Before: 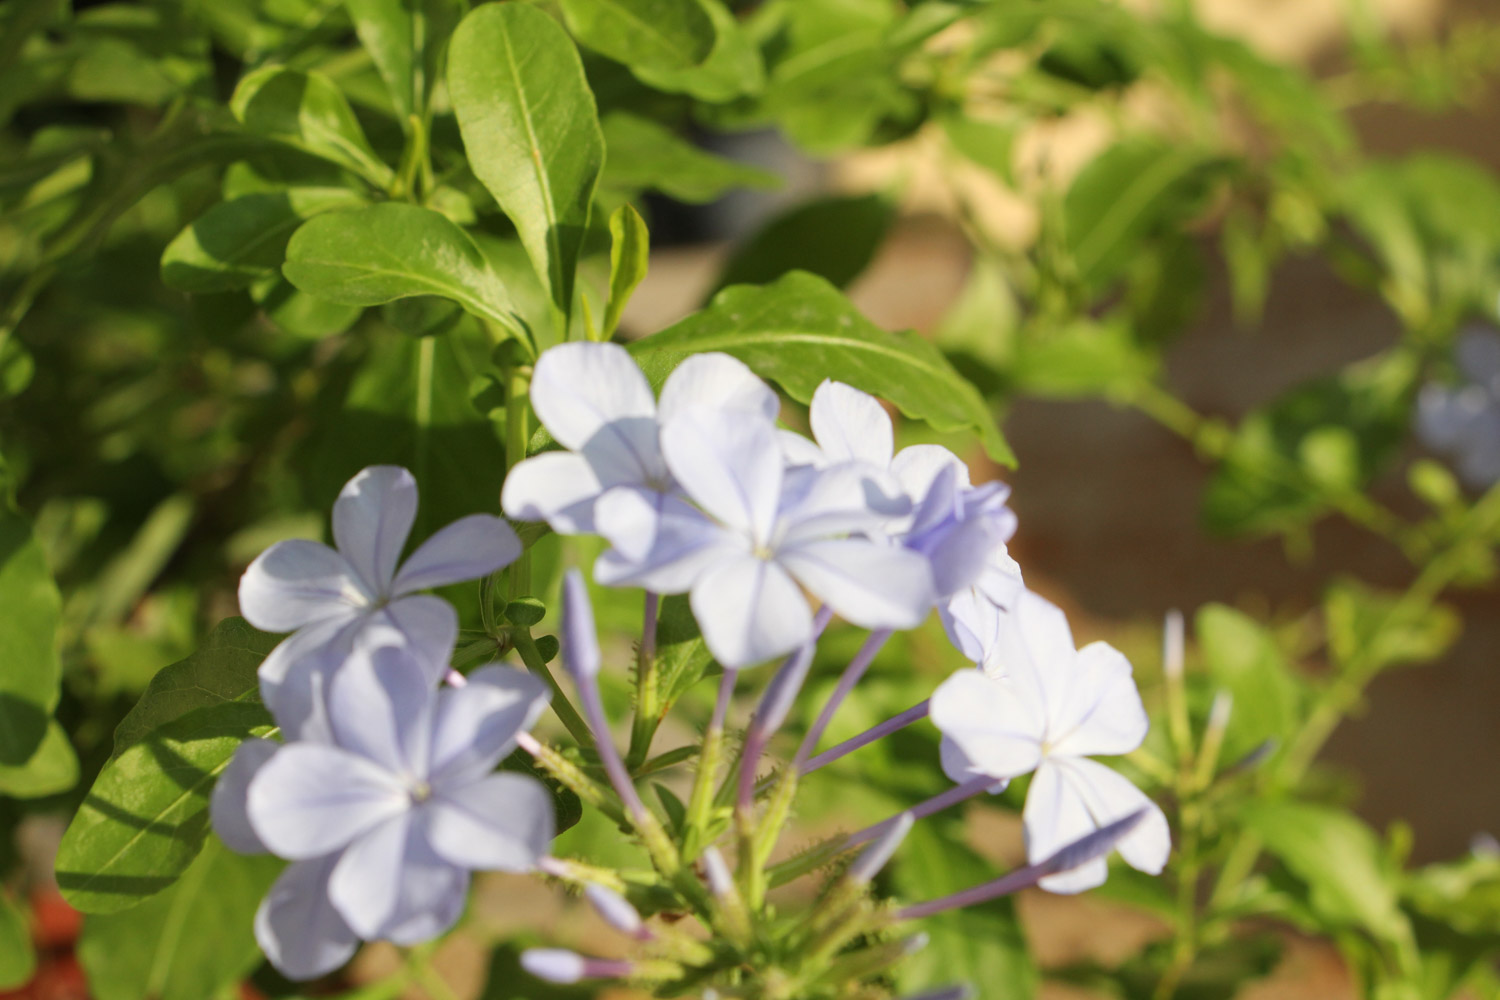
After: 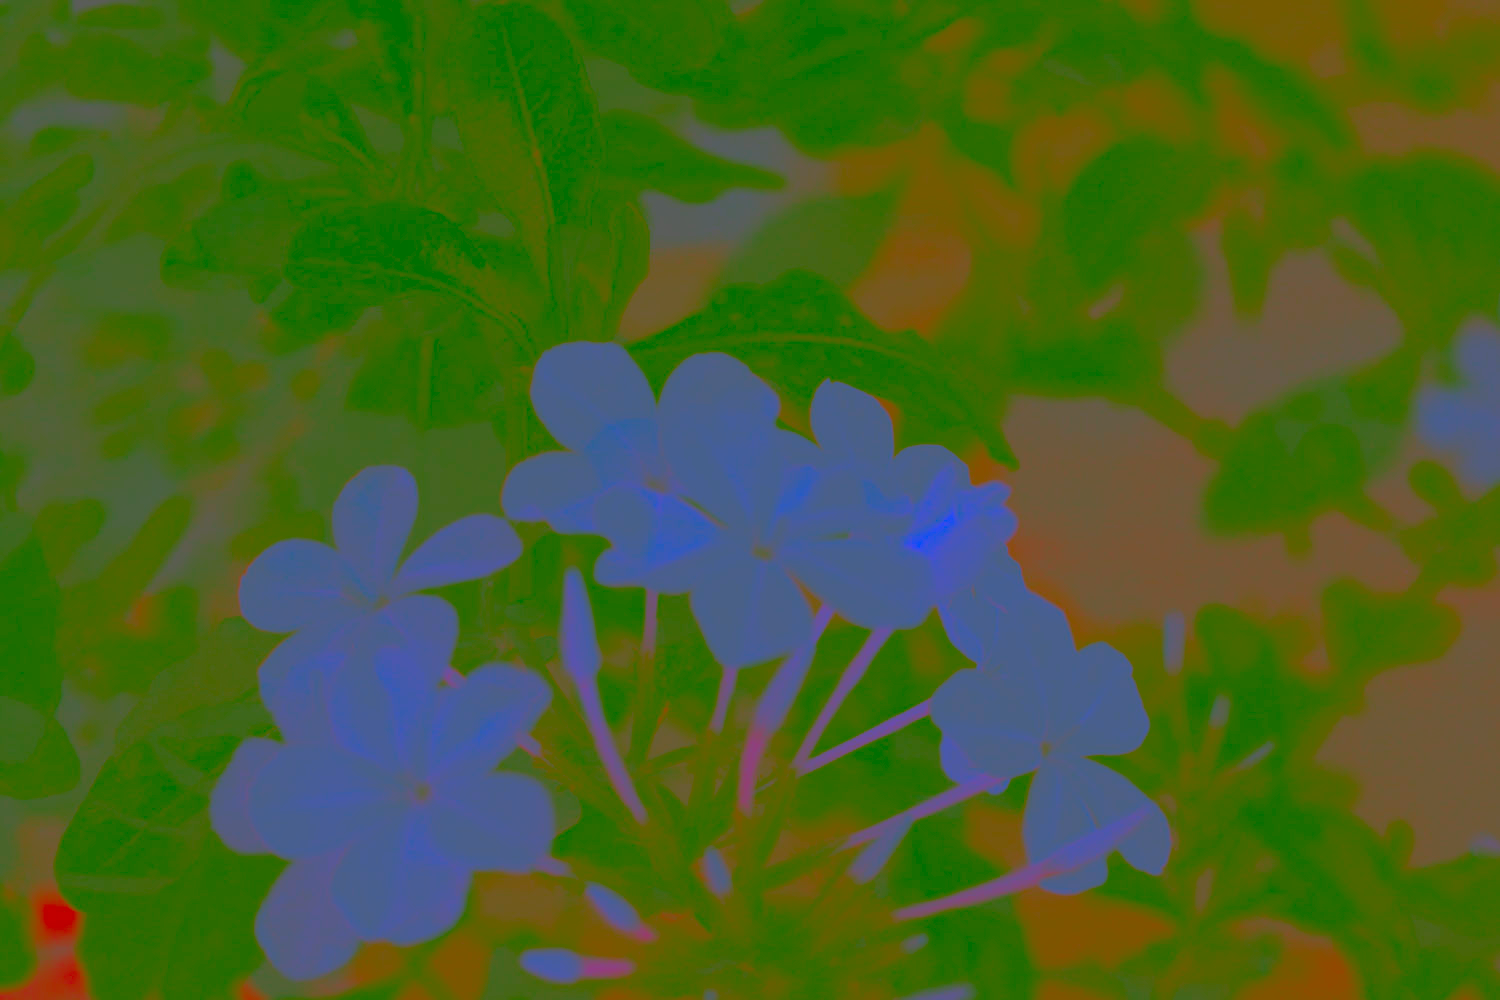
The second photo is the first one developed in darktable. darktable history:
contrast brightness saturation: contrast -0.989, brightness -0.169, saturation 0.732
color calibration: gray › normalize channels true, illuminant custom, x 0.371, y 0.382, temperature 4282.43 K, gamut compression 0.022
